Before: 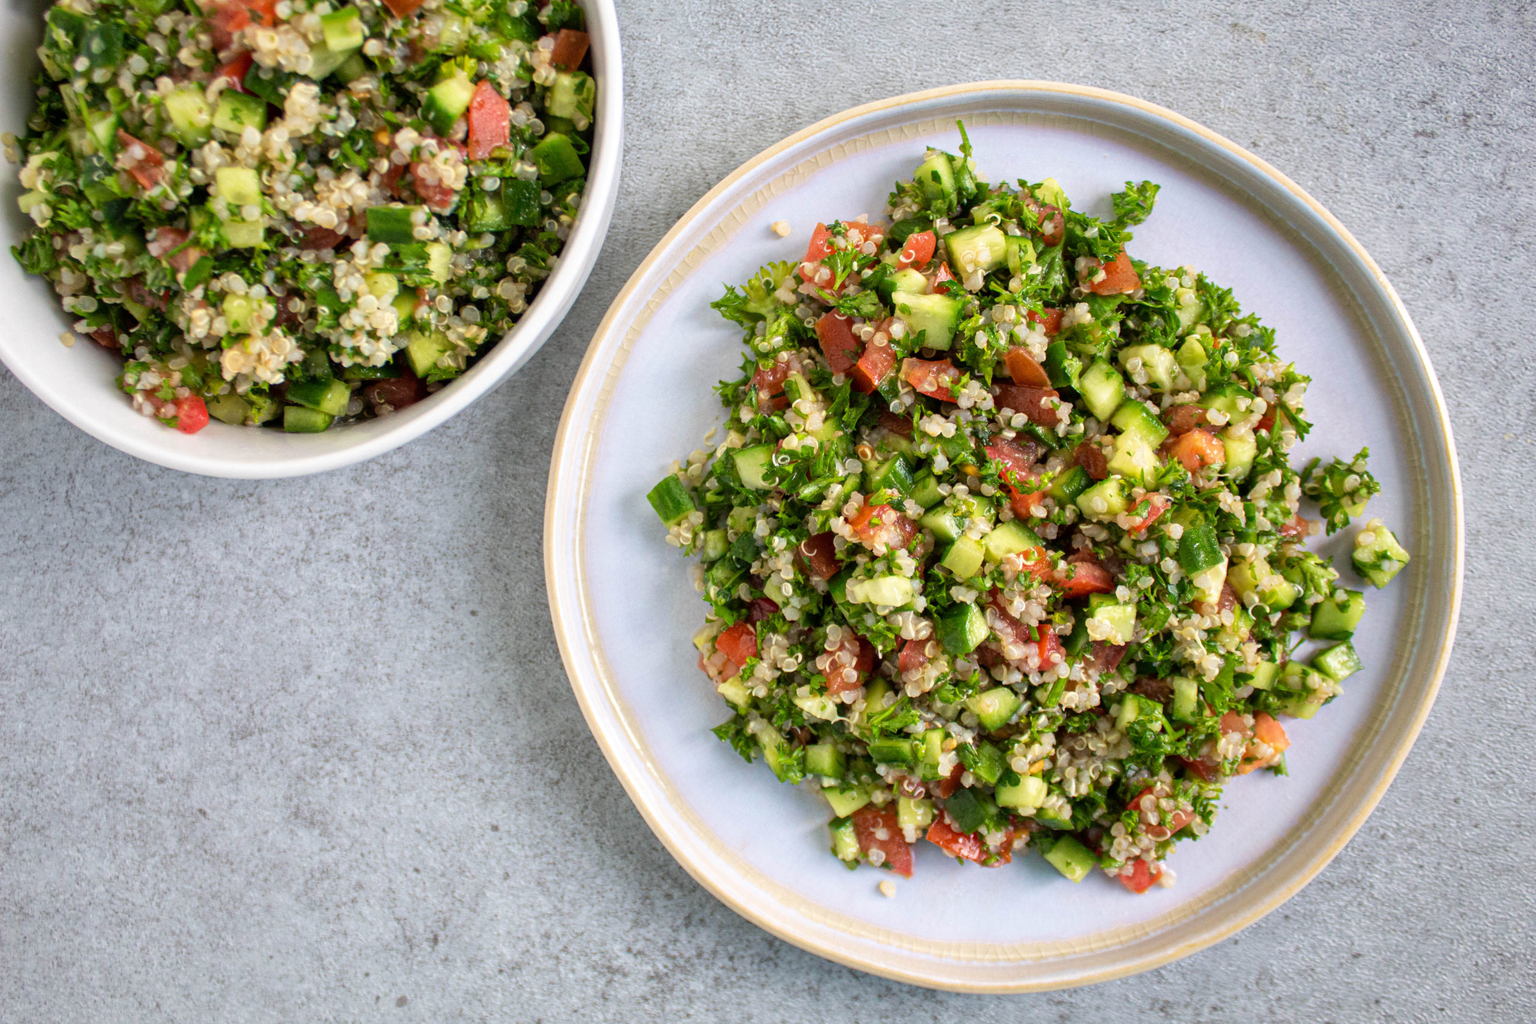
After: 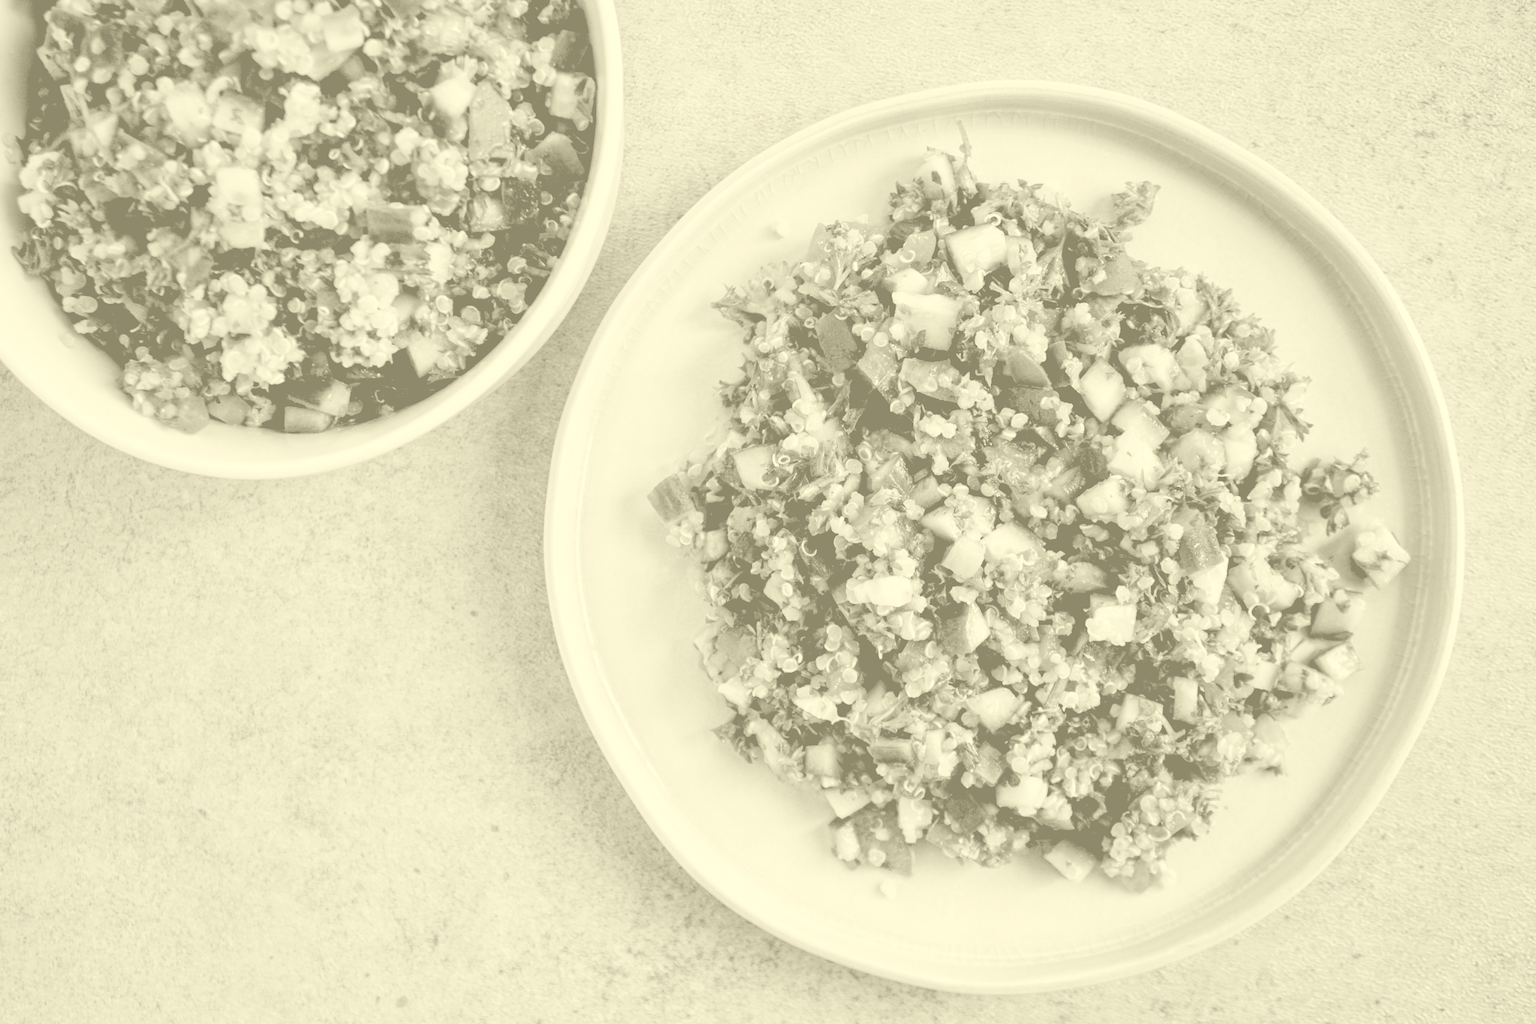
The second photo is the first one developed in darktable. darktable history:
filmic rgb: black relative exposure -7.65 EV, white relative exposure 4.56 EV, hardness 3.61
rgb levels: levels [[0.034, 0.472, 0.904], [0, 0.5, 1], [0, 0.5, 1]]
colorize: hue 43.2°, saturation 40%, version 1
